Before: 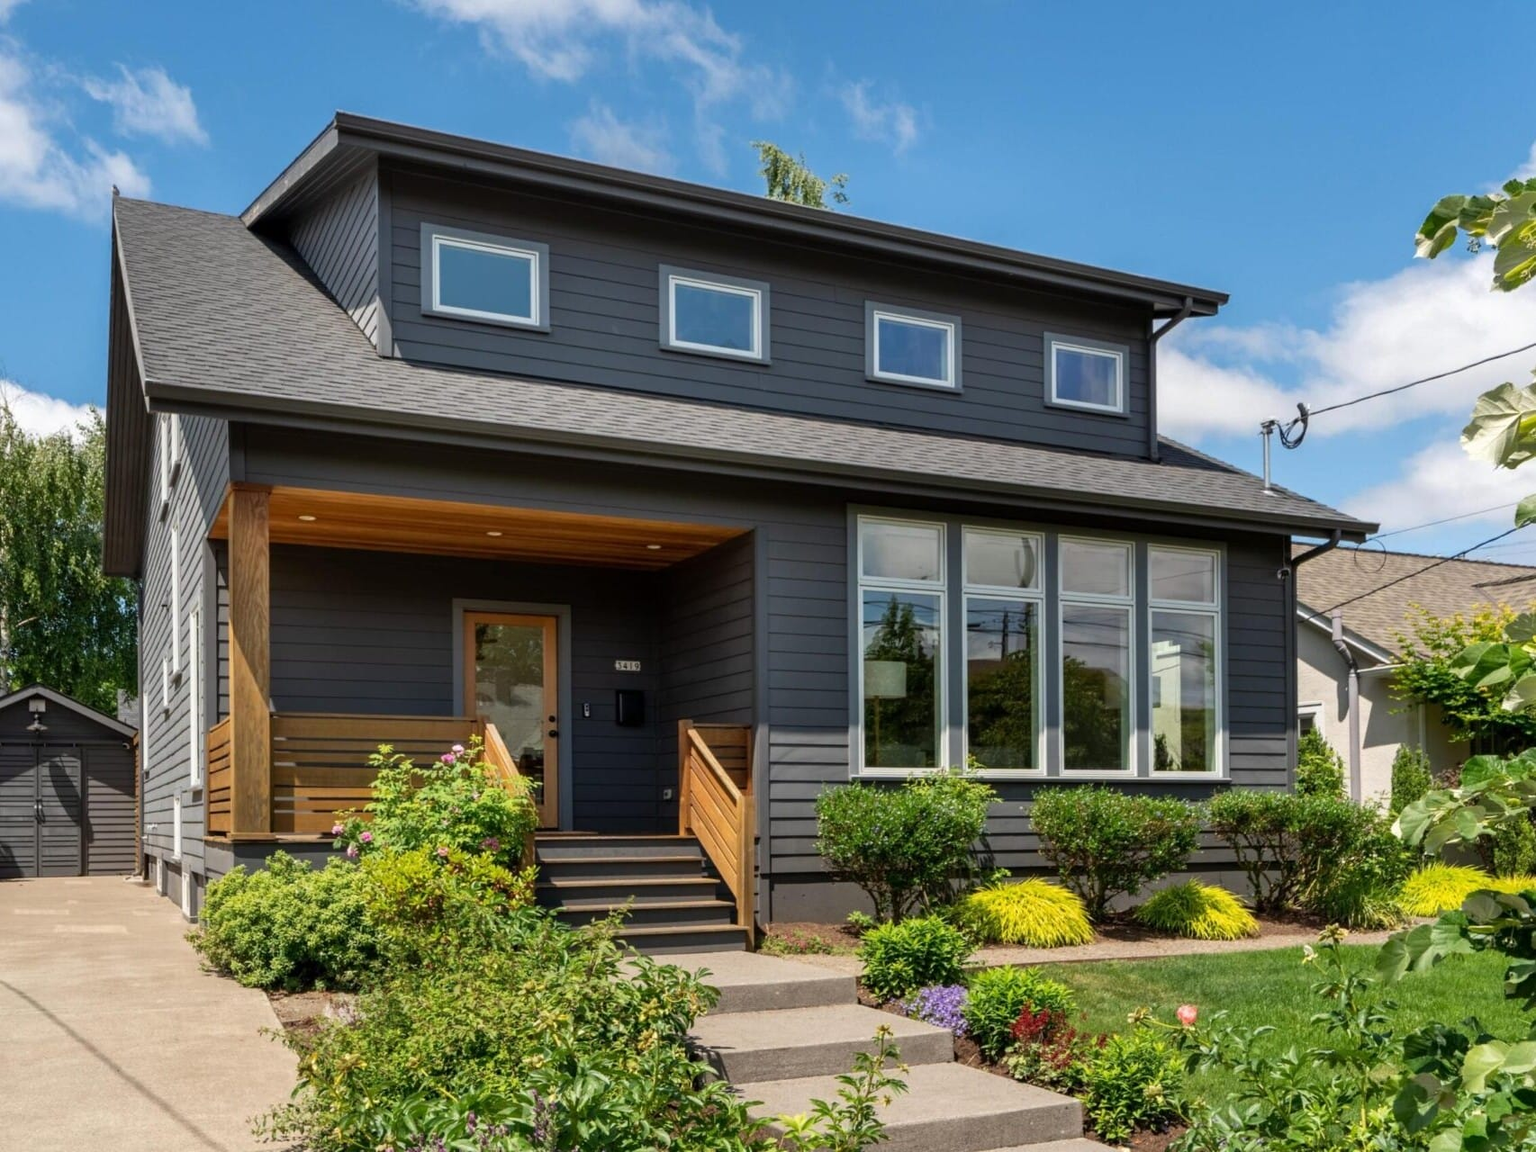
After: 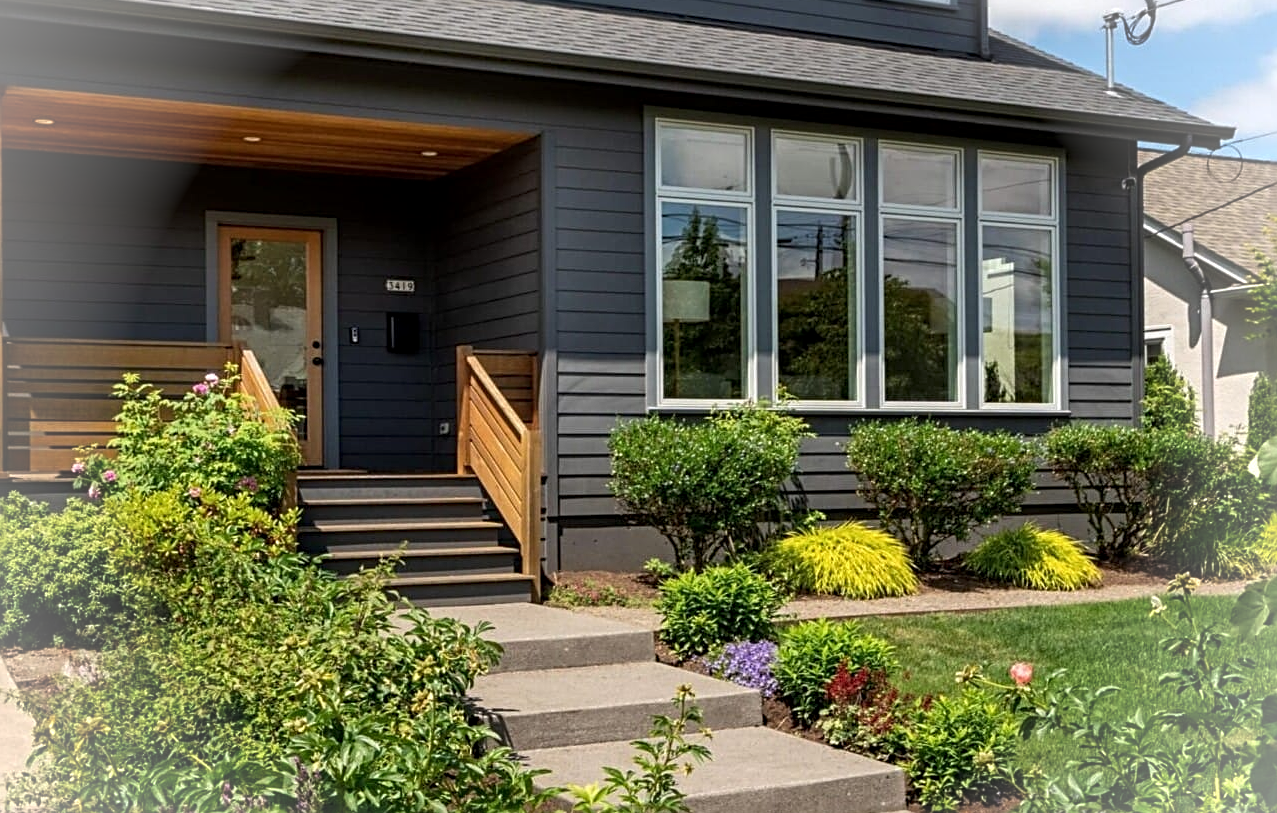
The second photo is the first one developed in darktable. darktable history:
local contrast: highlights 107%, shadows 99%, detail 119%, midtone range 0.2
sharpen: radius 2.771
crop and rotate: left 17.436%, top 35.501%, right 7.663%, bottom 0.983%
vignetting: brightness 0.298, saturation -0.001, width/height ratio 1.099
exposure: exposure -0.057 EV, compensate highlight preservation false
